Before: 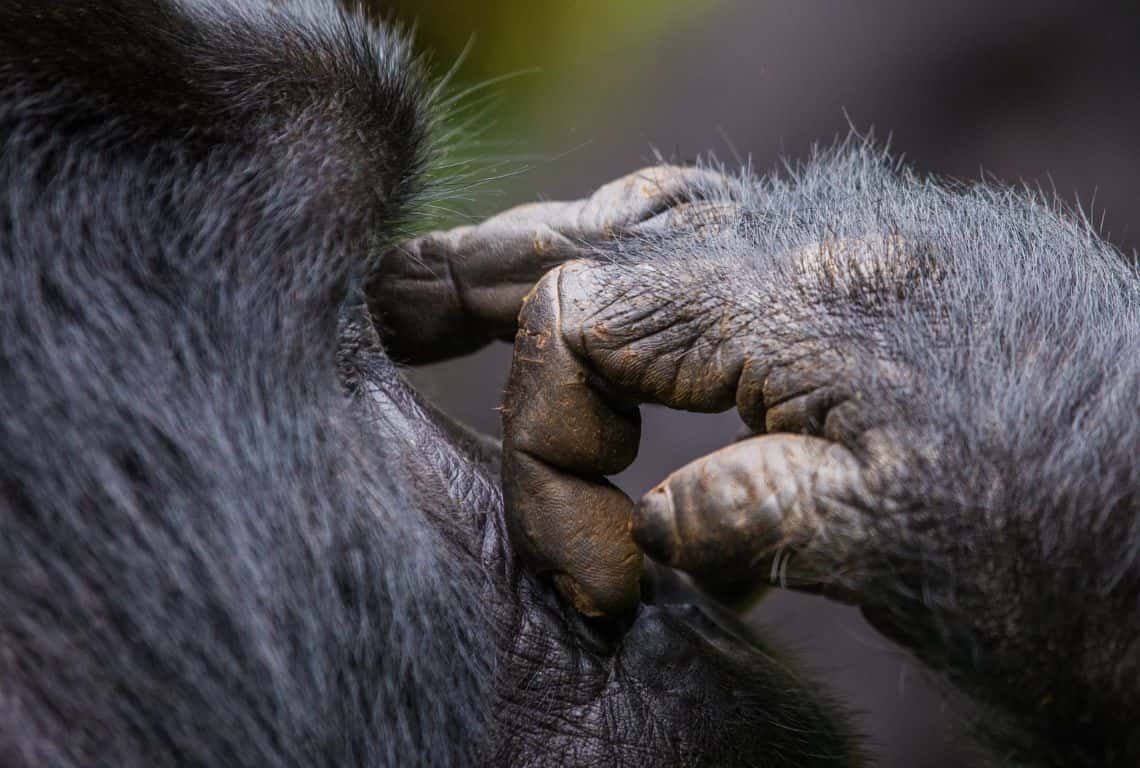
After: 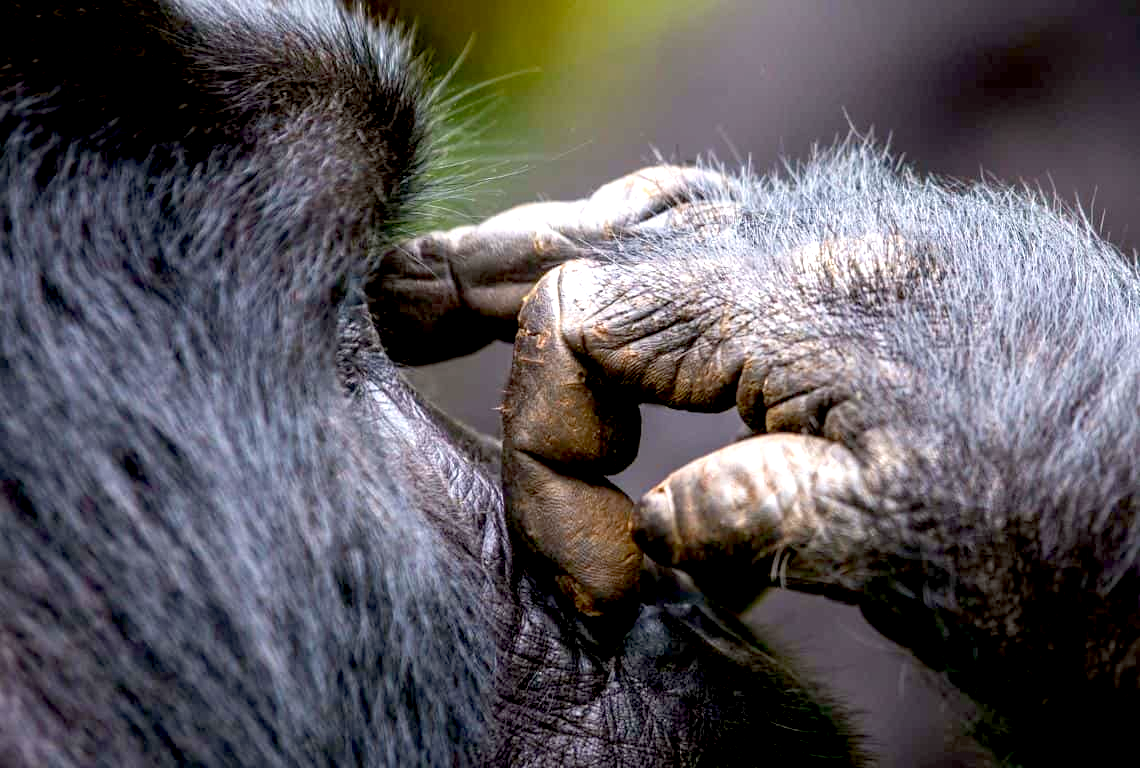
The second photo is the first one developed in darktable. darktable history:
exposure: black level correction 0.011, exposure 1.08 EV, compensate highlight preservation false
